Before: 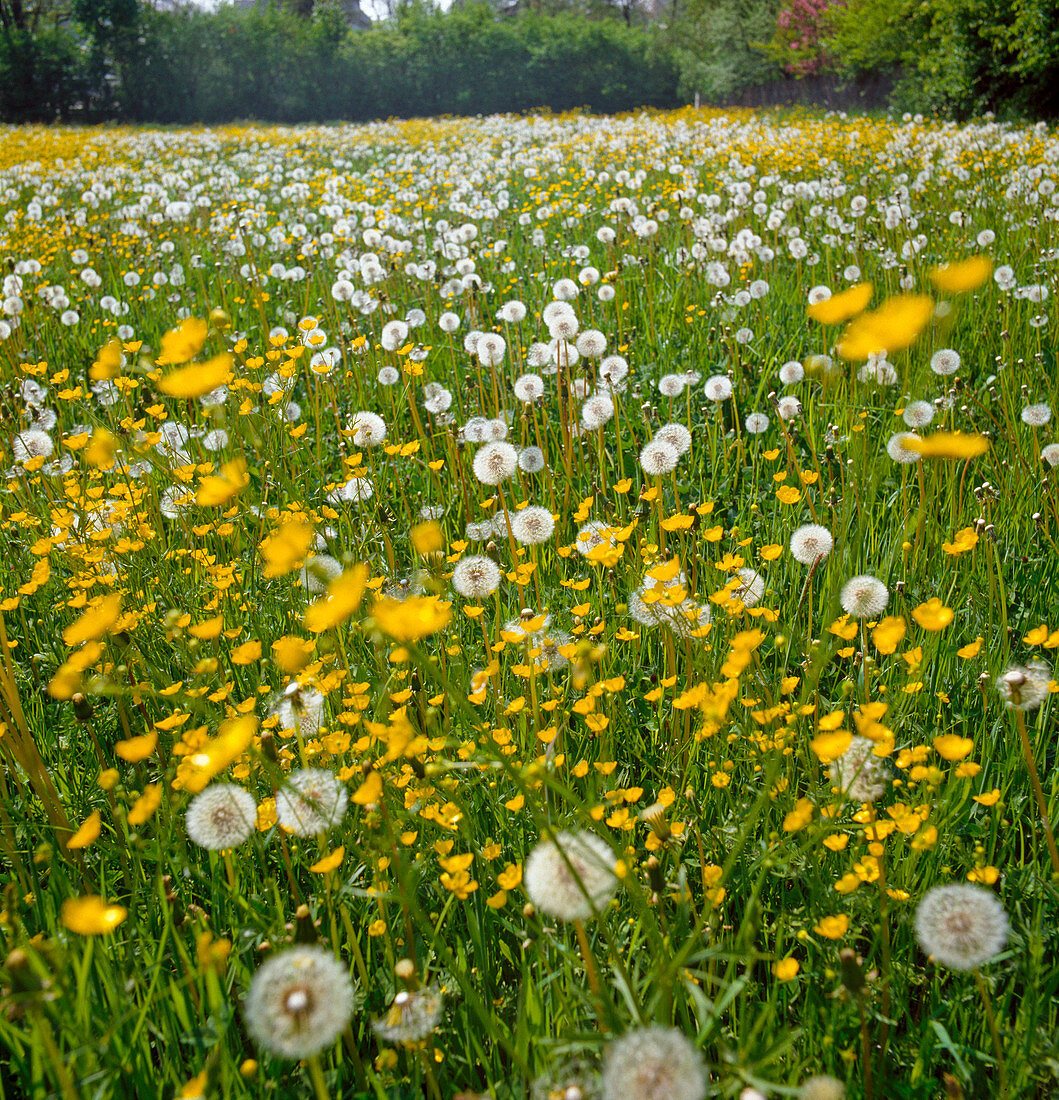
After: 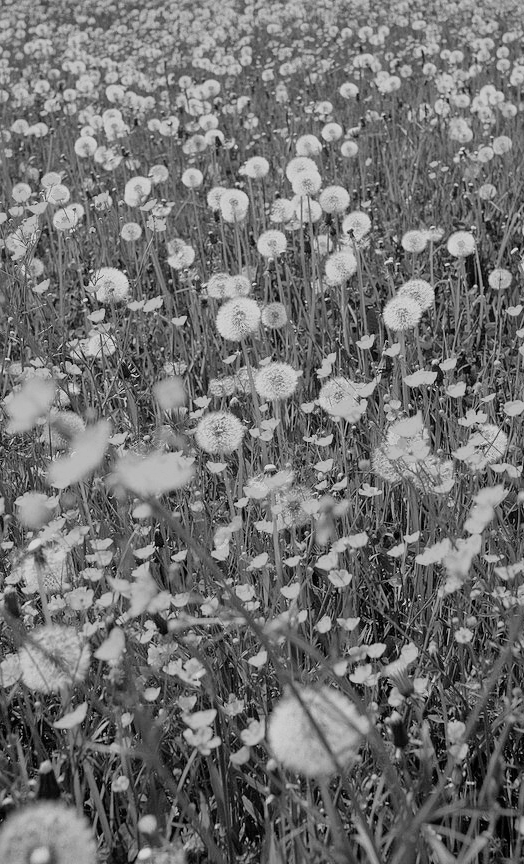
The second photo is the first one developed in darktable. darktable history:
color zones: curves: ch0 [(0.004, 0.588) (0.116, 0.636) (0.259, 0.476) (0.423, 0.464) (0.75, 0.5)]; ch1 [(0, 0) (0.143, 0) (0.286, 0) (0.429, 0) (0.571, 0) (0.714, 0) (0.857, 0)]
color balance rgb: highlights gain › chroma 1.457%, highlights gain › hue 309.98°, perceptual saturation grading › global saturation 55.475%, perceptual saturation grading › highlights -50.262%, perceptual saturation grading › mid-tones 39.589%, perceptual saturation grading › shadows 30.904%
crop and rotate: angle 0.01°, left 24.28%, top 13.12%, right 26.22%, bottom 8.285%
filmic rgb: black relative exposure -7.65 EV, white relative exposure 4.56 EV, hardness 3.61, iterations of high-quality reconstruction 0
shadows and highlights: shadows 21.01, highlights -82.67, soften with gaussian
